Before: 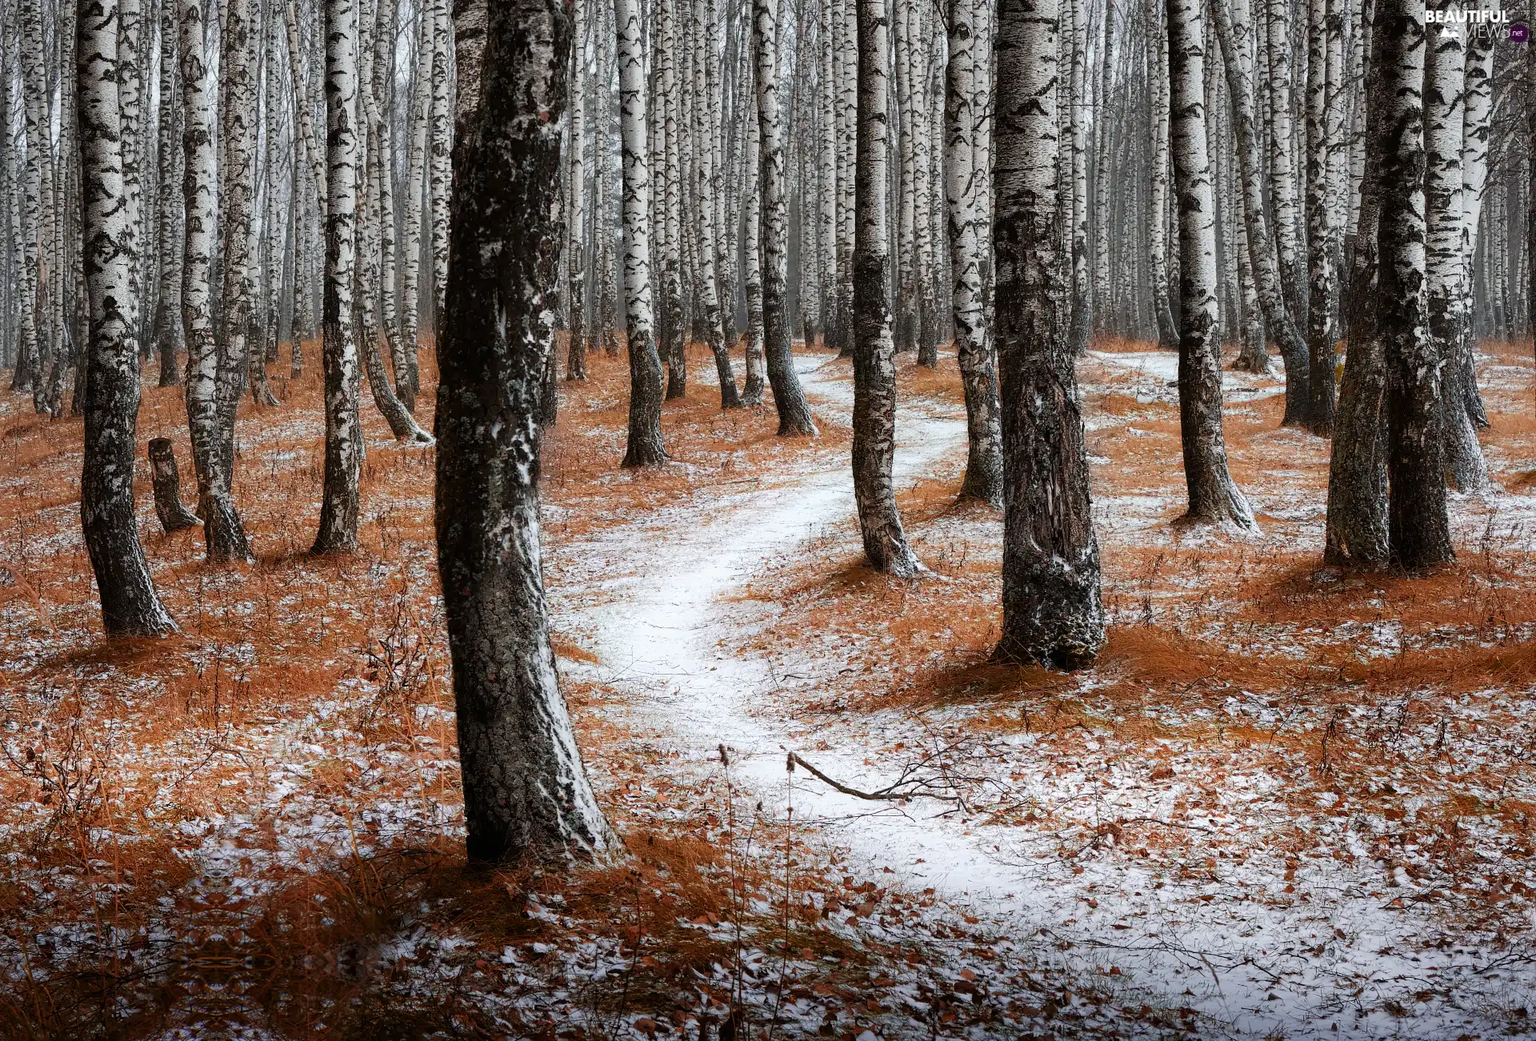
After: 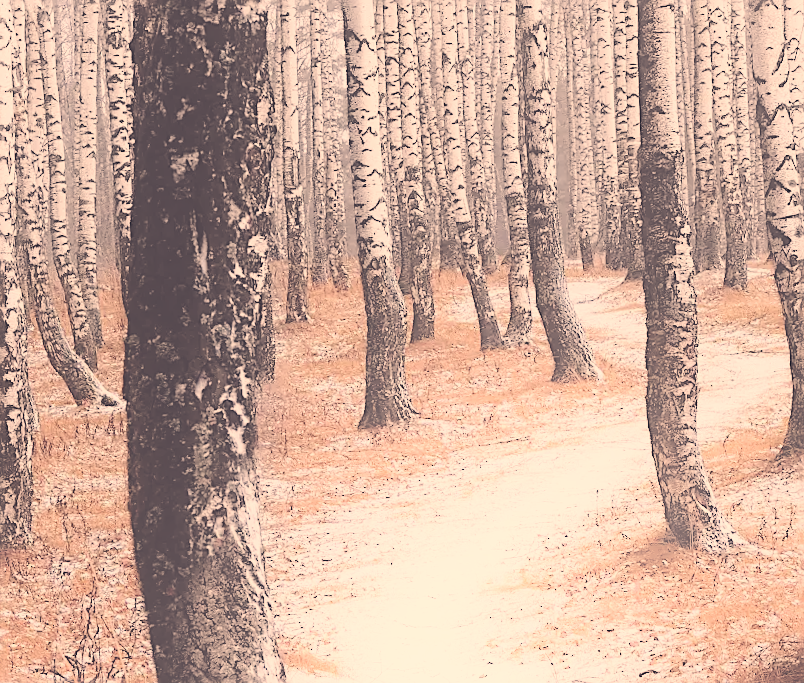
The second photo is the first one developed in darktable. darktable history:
color correction: highlights a* 19.59, highlights b* 27.49, shadows a* 3.46, shadows b* -17.28, saturation 0.73
exposure: black level correction -0.071, exposure 0.5 EV, compensate highlight preservation false
filmic rgb: black relative exposure -5 EV, hardness 2.88, contrast 1.4, highlights saturation mix -20%
crop: left 20.248%, top 10.86%, right 35.675%, bottom 34.321%
tone curve: curves: ch0 [(0, 0) (0.003, 0.012) (0.011, 0.014) (0.025, 0.019) (0.044, 0.028) (0.069, 0.039) (0.1, 0.056) (0.136, 0.093) (0.177, 0.147) (0.224, 0.214) (0.277, 0.29) (0.335, 0.381) (0.399, 0.476) (0.468, 0.557) (0.543, 0.635) (0.623, 0.697) (0.709, 0.764) (0.801, 0.831) (0.898, 0.917) (1, 1)], preserve colors none
sharpen: on, module defaults
rotate and perspective: rotation -2.12°, lens shift (vertical) 0.009, lens shift (horizontal) -0.008, automatic cropping original format, crop left 0.036, crop right 0.964, crop top 0.05, crop bottom 0.959
shadows and highlights: highlights 70.7, soften with gaussian
